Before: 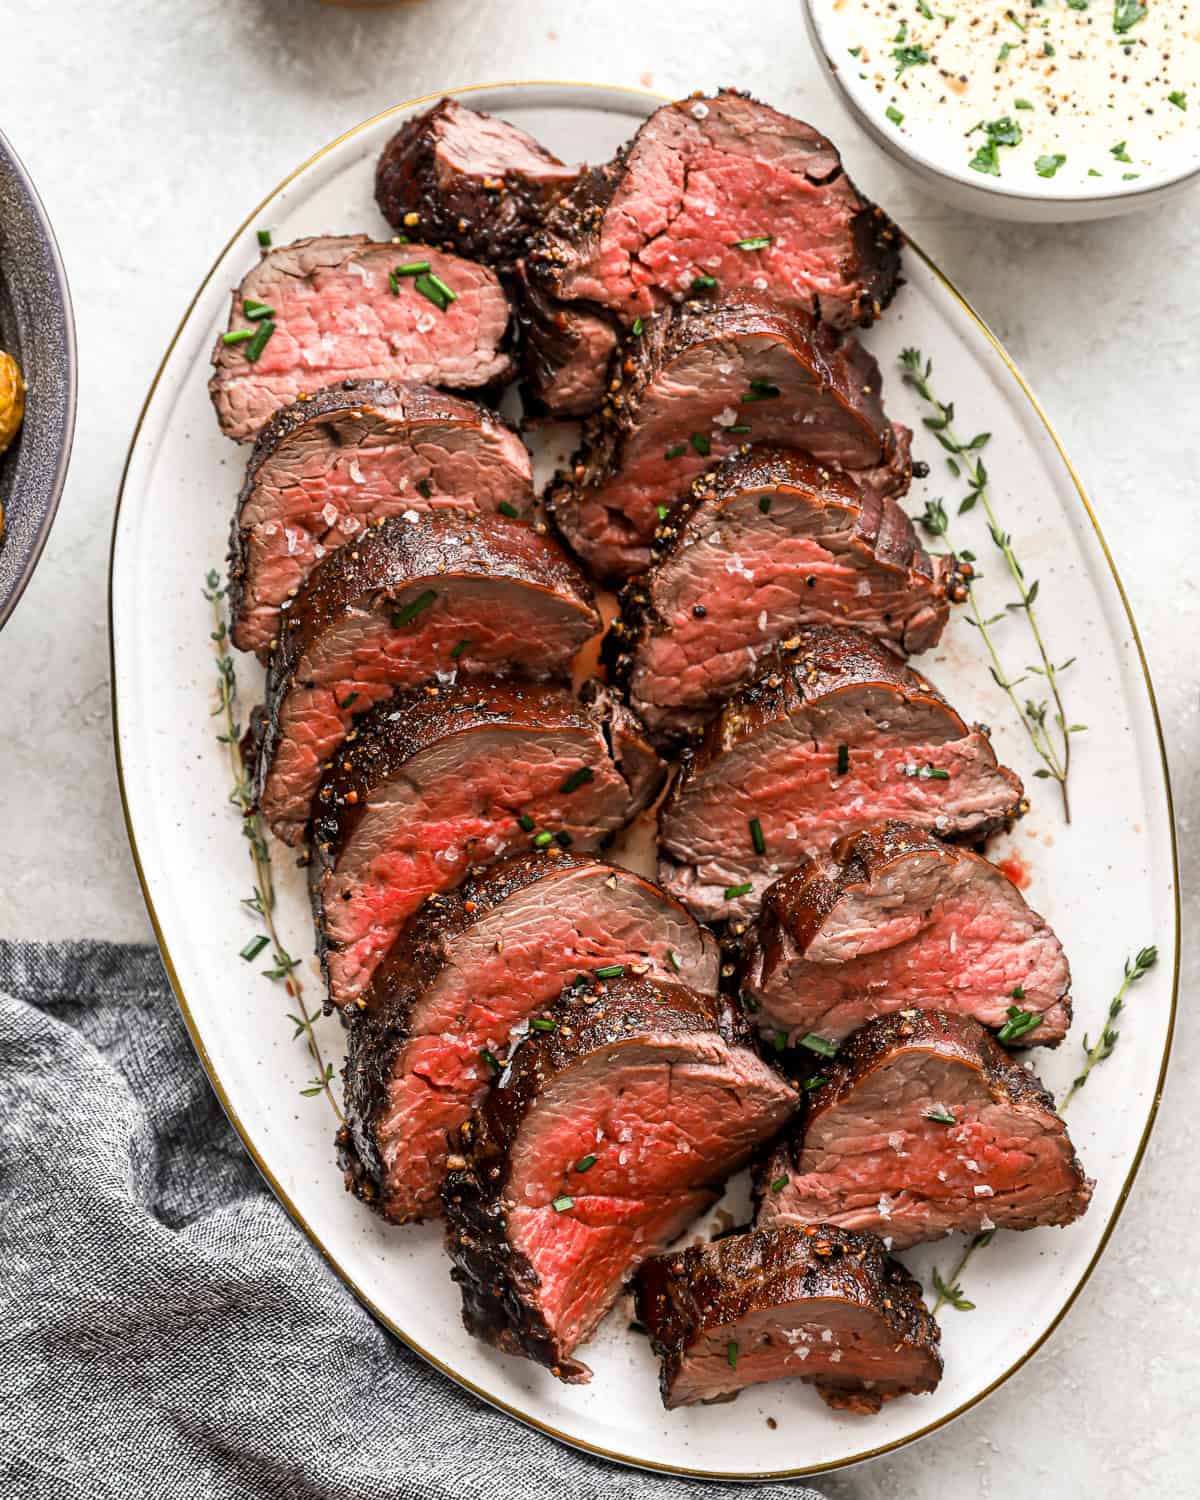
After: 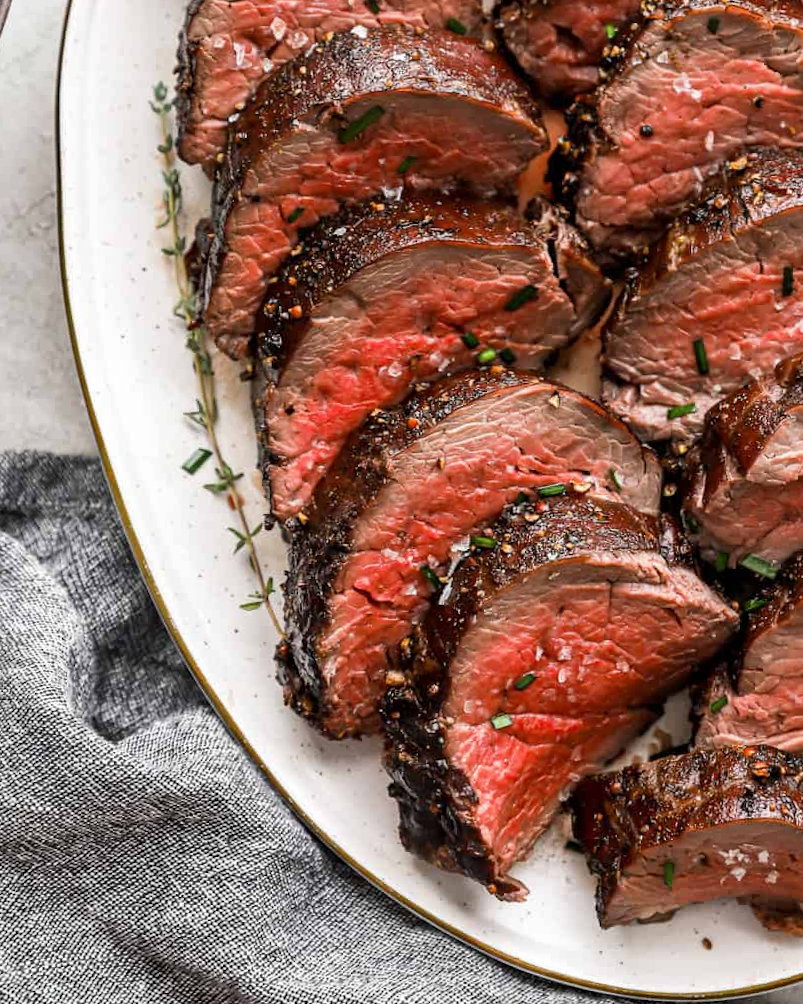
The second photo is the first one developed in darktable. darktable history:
crop and rotate: angle -0.82°, left 3.85%, top 31.828%, right 27.992%
white balance: emerald 1
